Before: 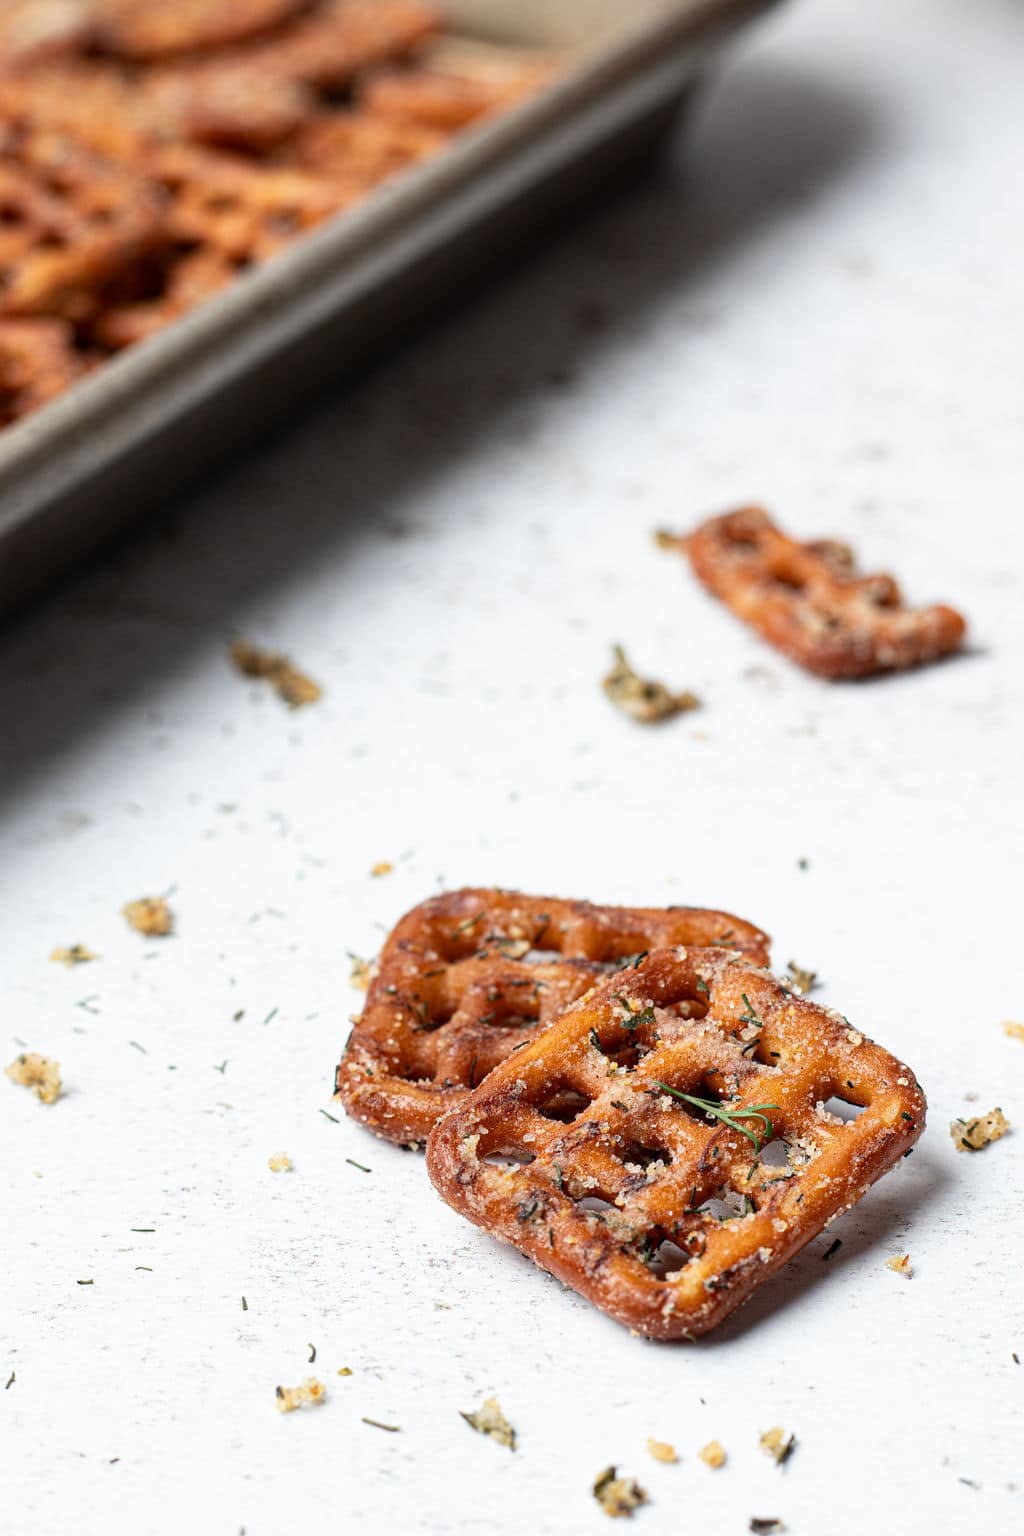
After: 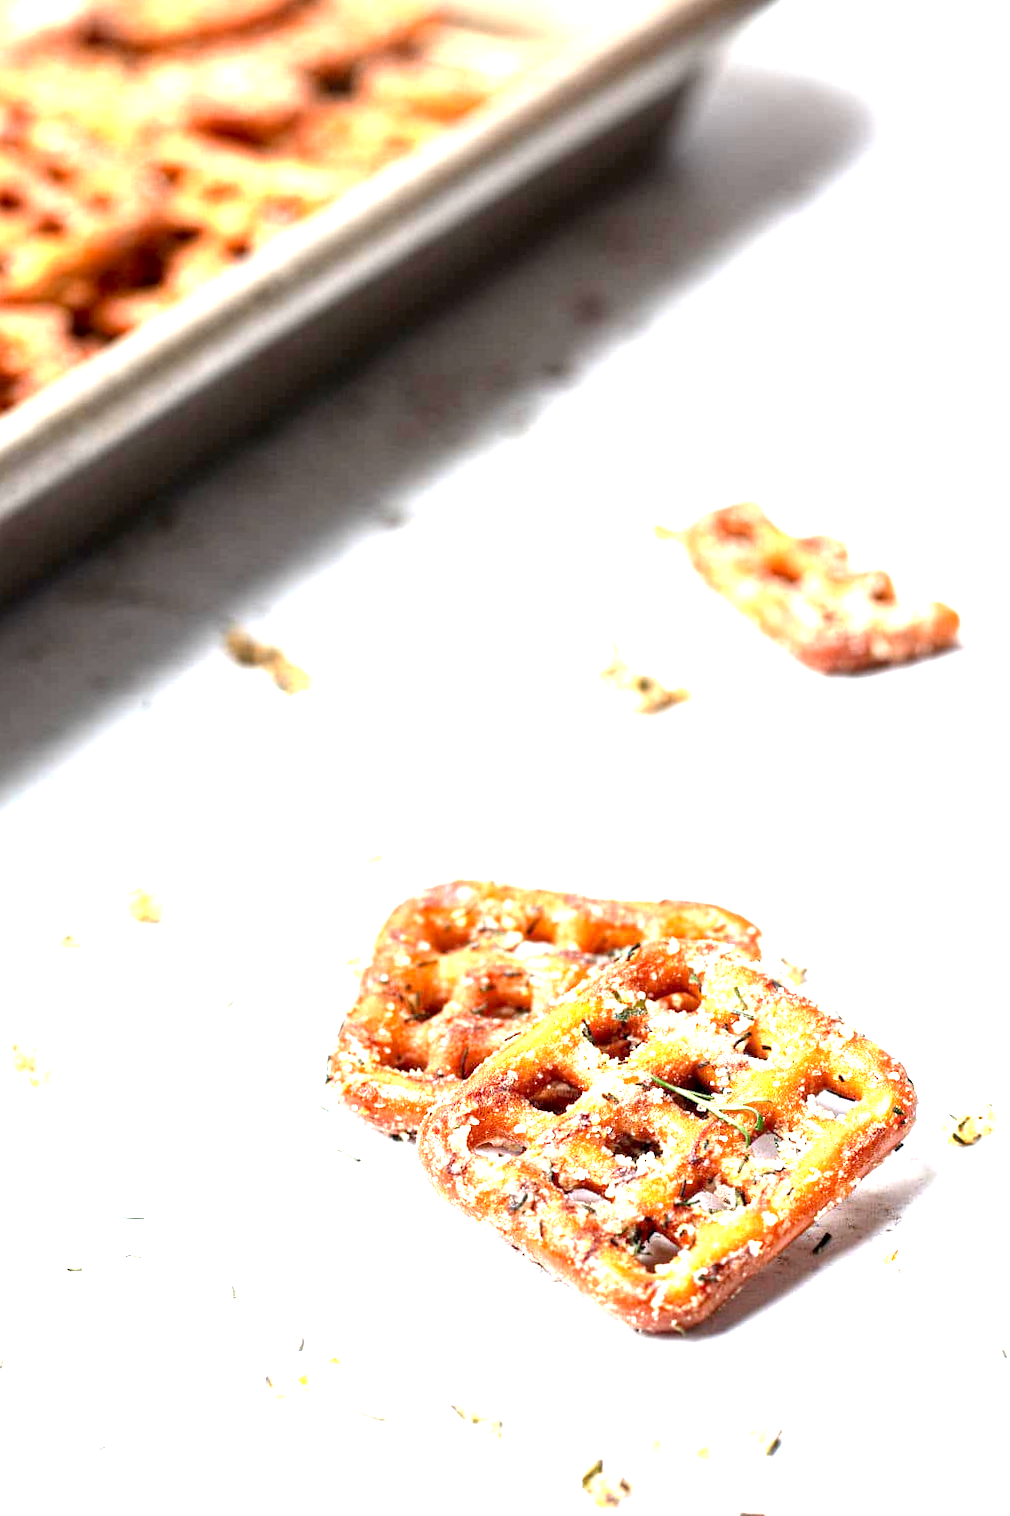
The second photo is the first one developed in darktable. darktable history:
exposure: black level correction 0.001, exposure 2 EV, compensate highlight preservation false
crop and rotate: angle -0.5°
